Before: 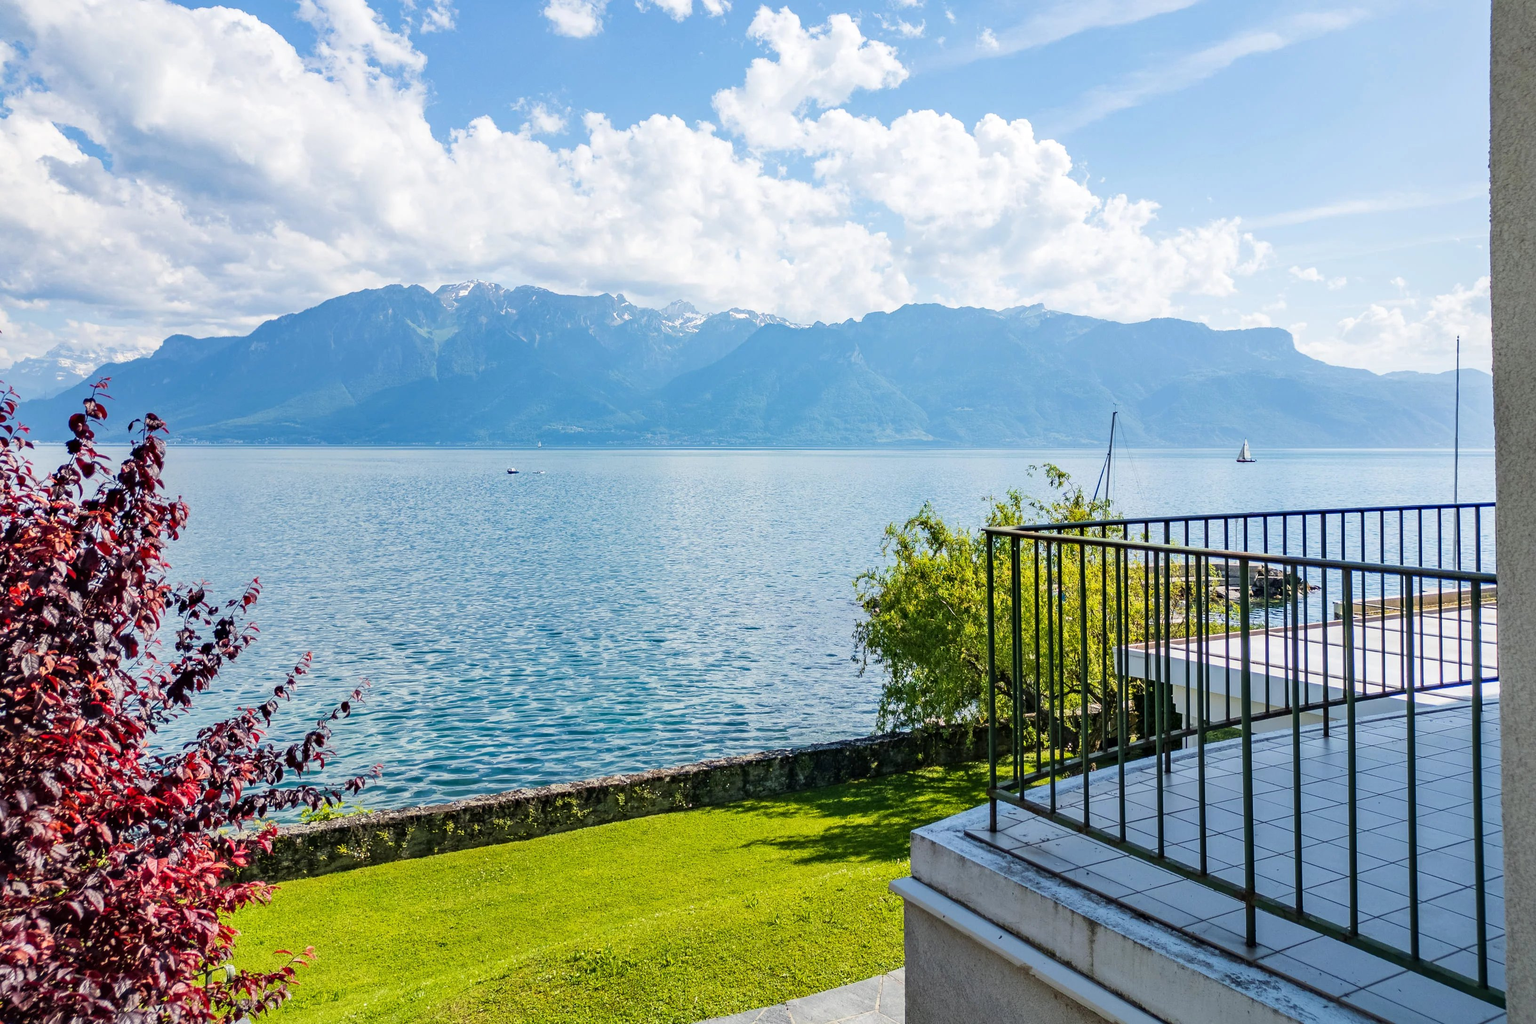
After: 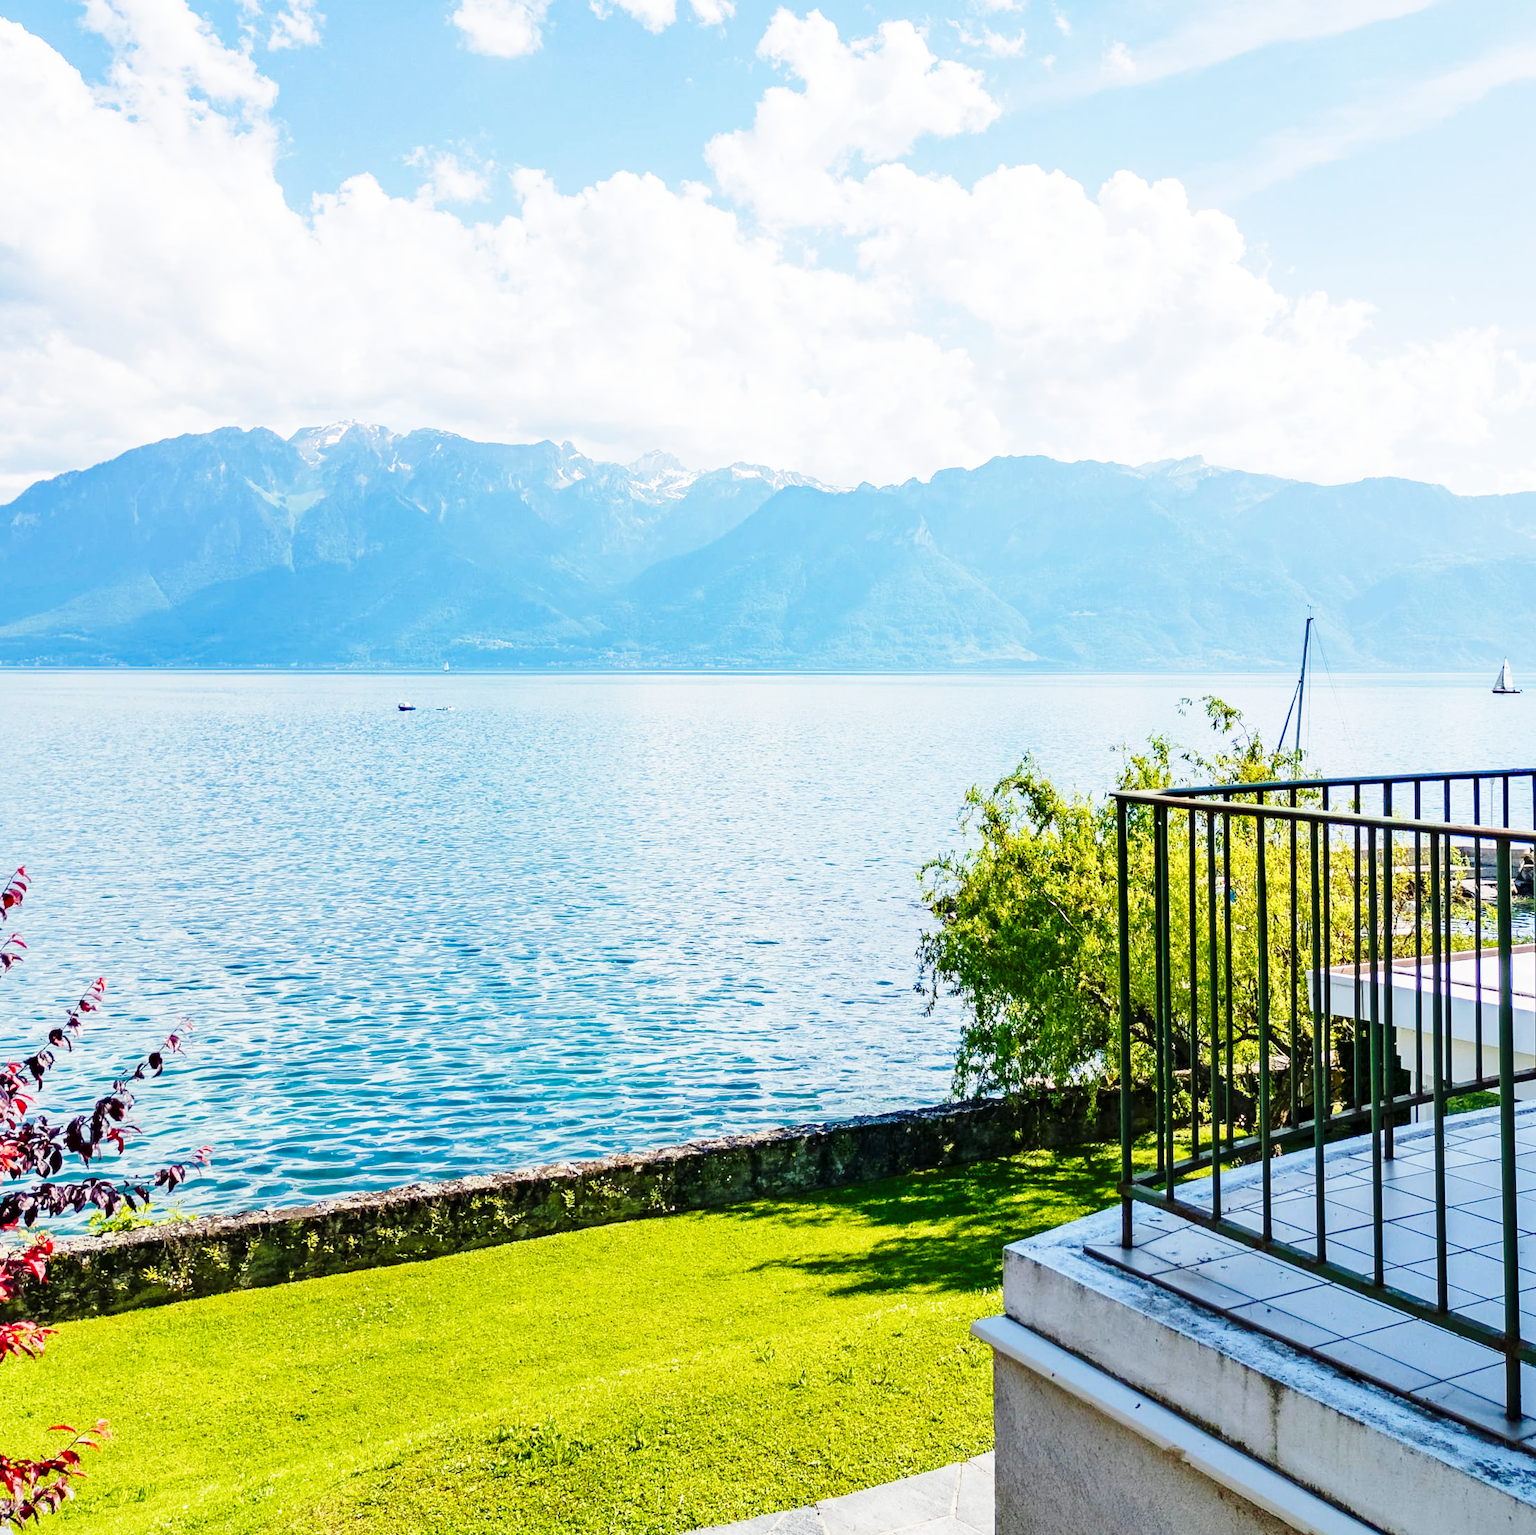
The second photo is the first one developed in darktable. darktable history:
color balance rgb: perceptual saturation grading › global saturation 20%, perceptual saturation grading › highlights -25%, perceptual saturation grading › shadows 25%
base curve: curves: ch0 [(0, 0) (0.028, 0.03) (0.121, 0.232) (0.46, 0.748) (0.859, 0.968) (1, 1)], preserve colors none
crop and rotate: left 15.754%, right 17.579%
white balance: red 1, blue 1
